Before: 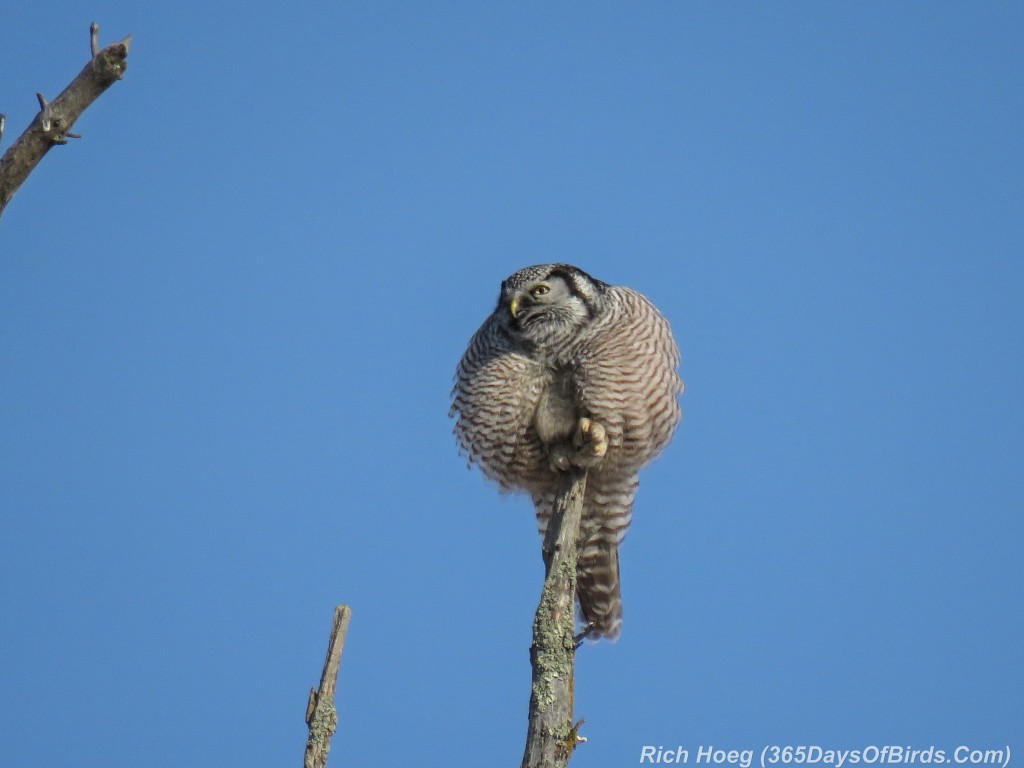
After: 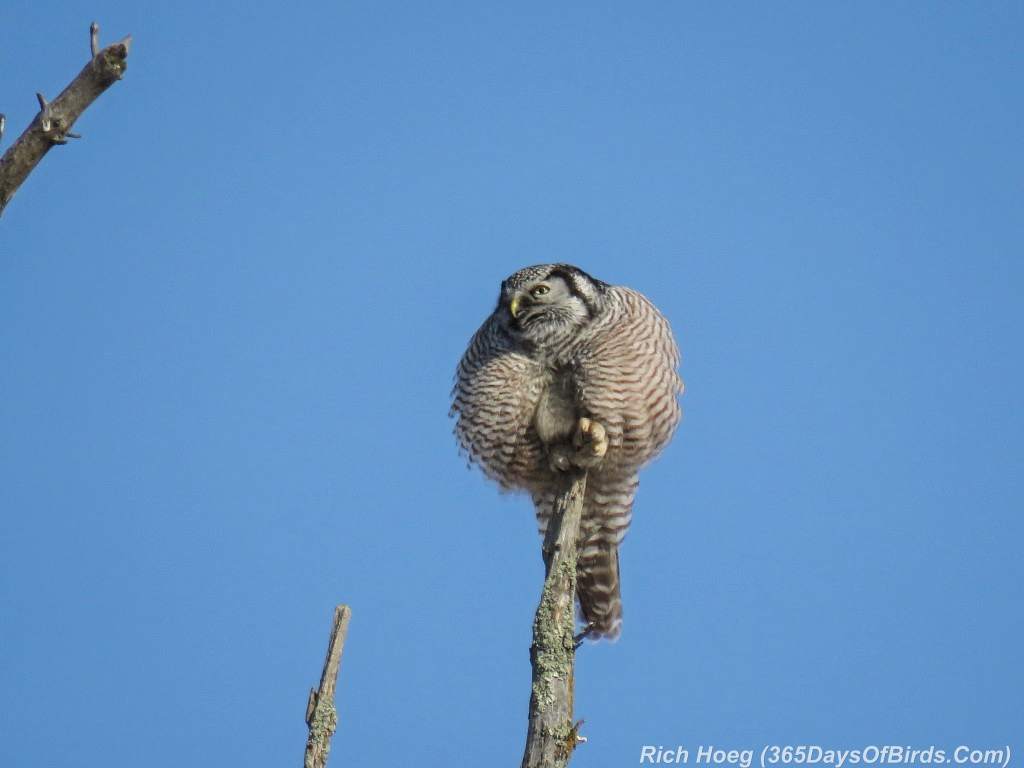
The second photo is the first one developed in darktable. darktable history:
tone curve: curves: ch0 [(0, 0) (0.251, 0.254) (0.689, 0.733) (1, 1)], preserve colors none
